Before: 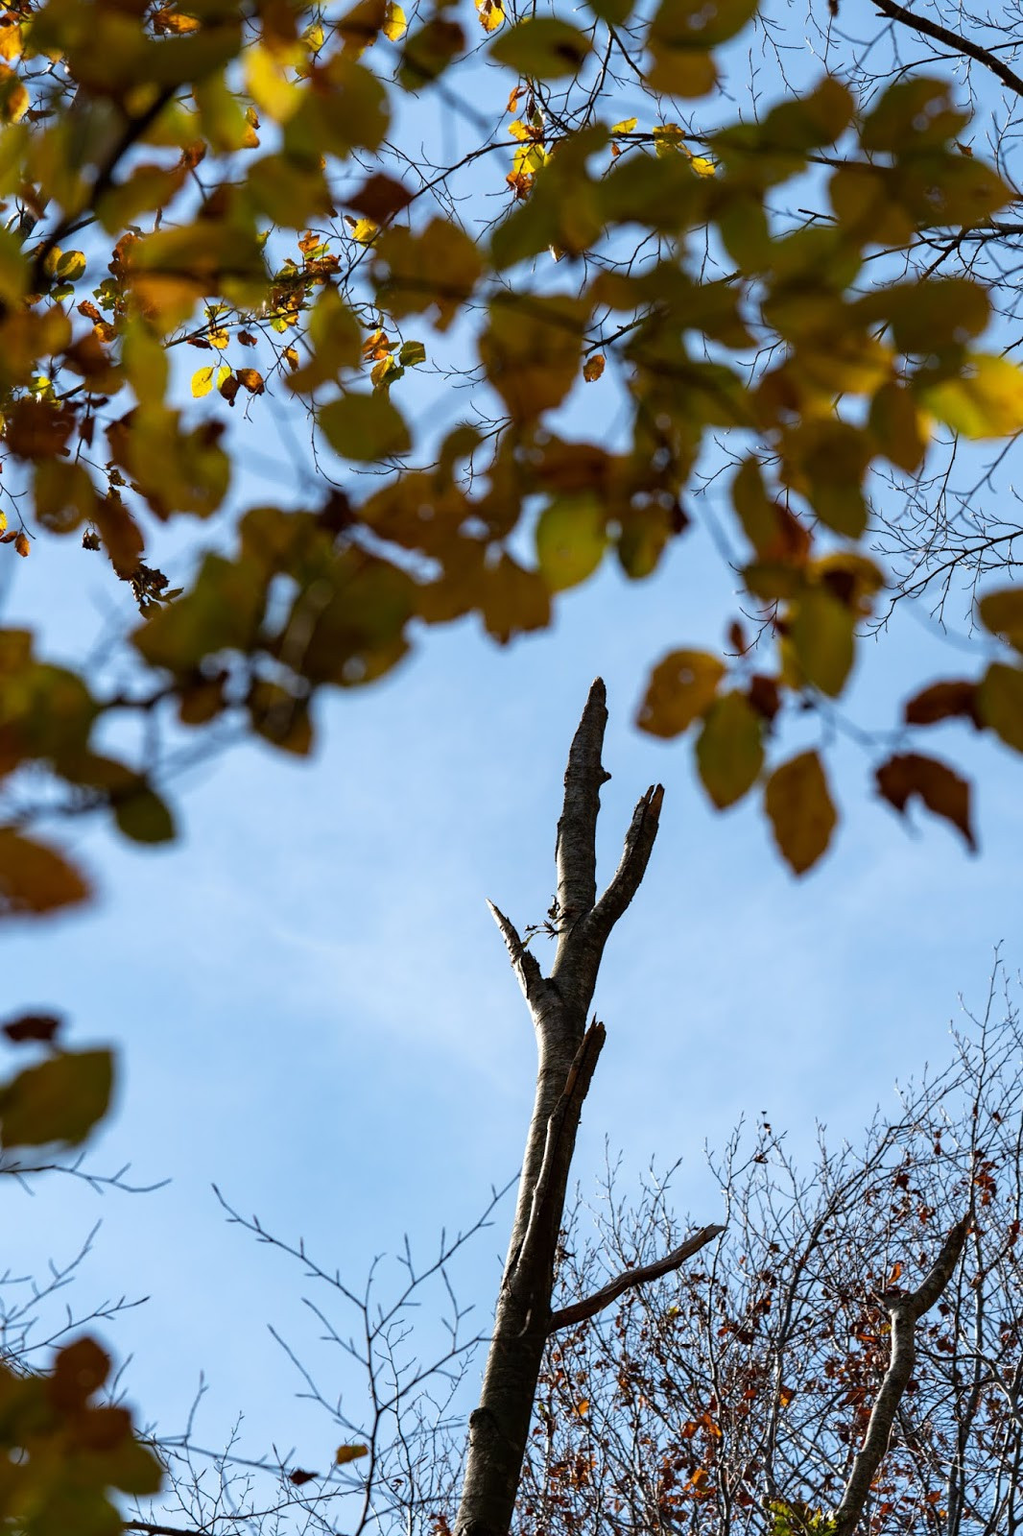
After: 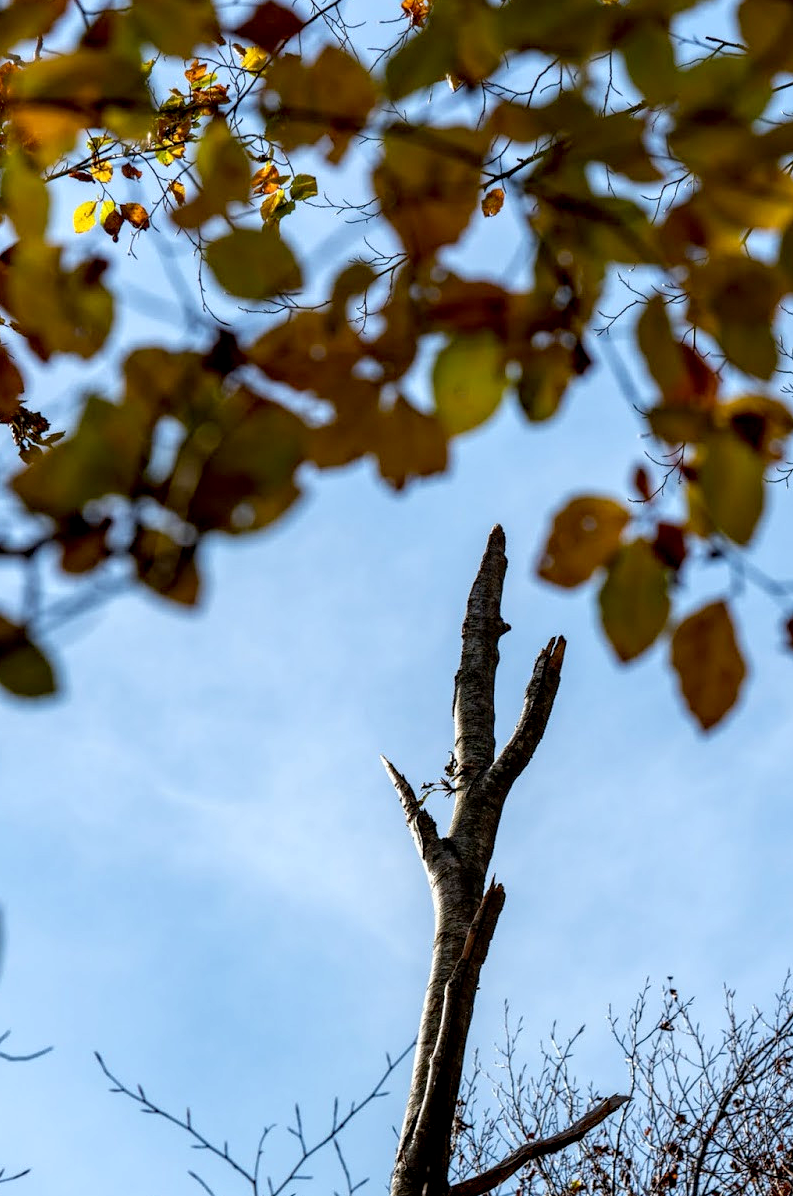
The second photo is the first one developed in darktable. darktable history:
crop and rotate: left 11.912%, top 11.375%, right 13.665%, bottom 13.874%
local contrast: detail 130%
exposure: black level correction 0.008, exposure 0.091 EV, compensate highlight preservation false
